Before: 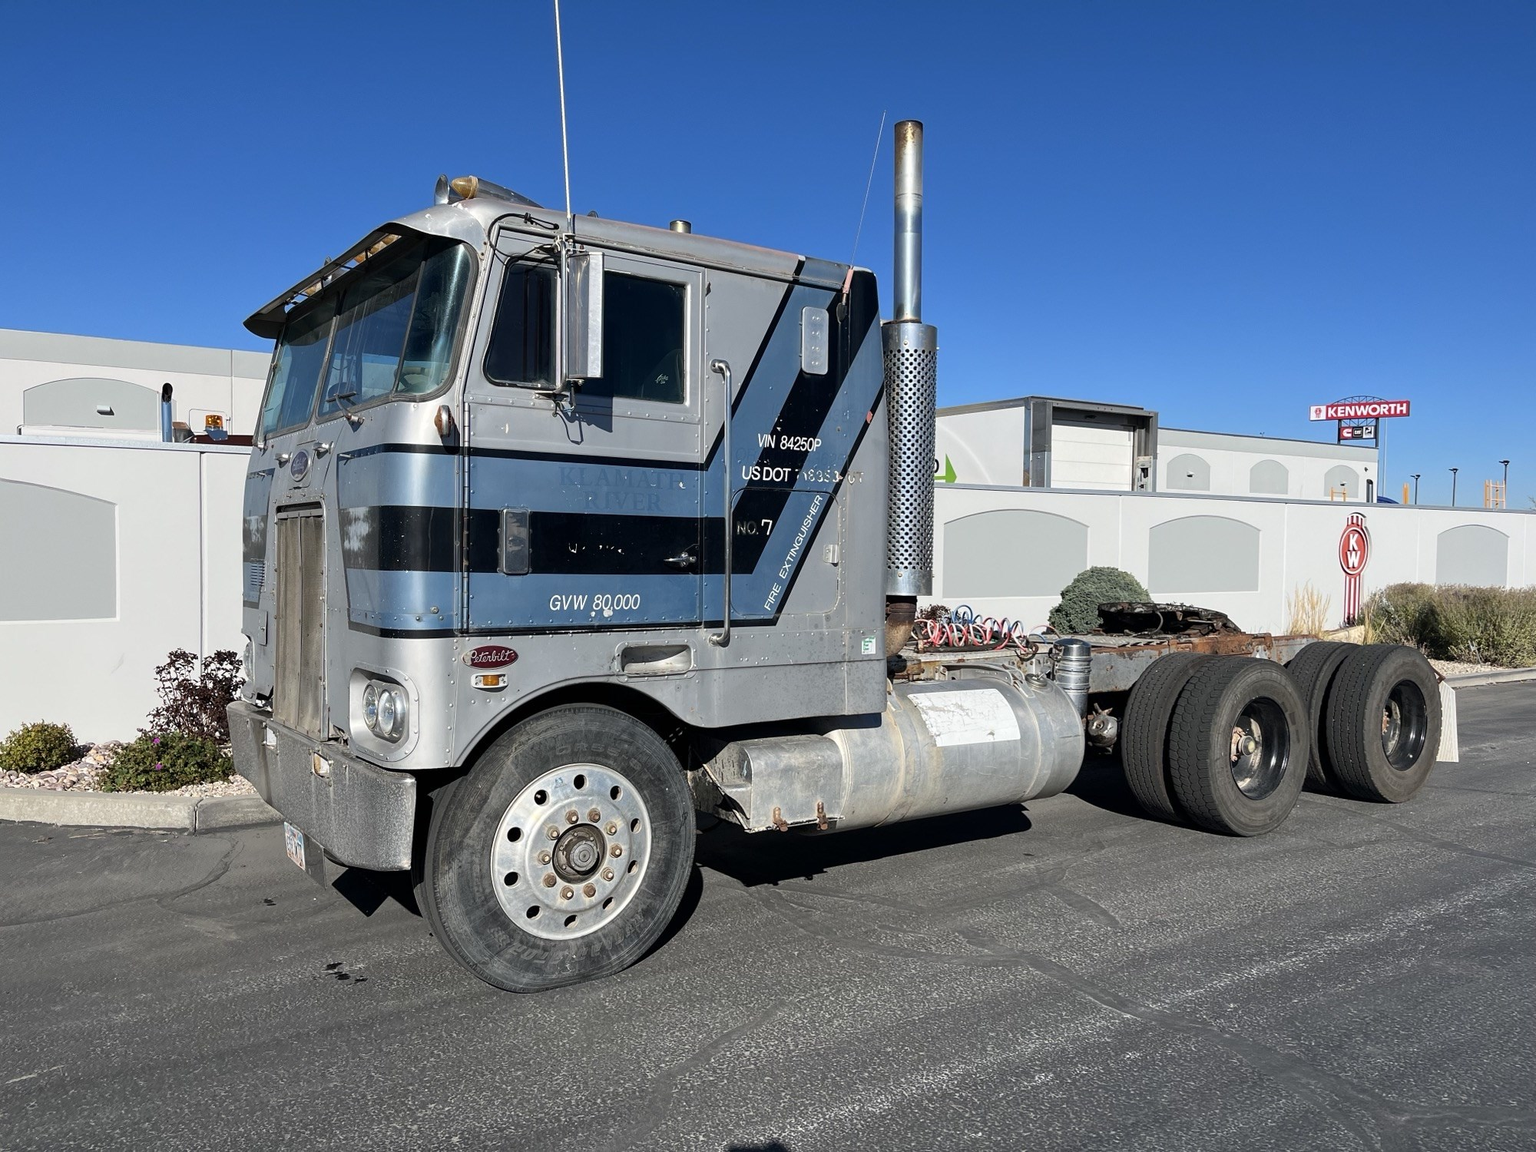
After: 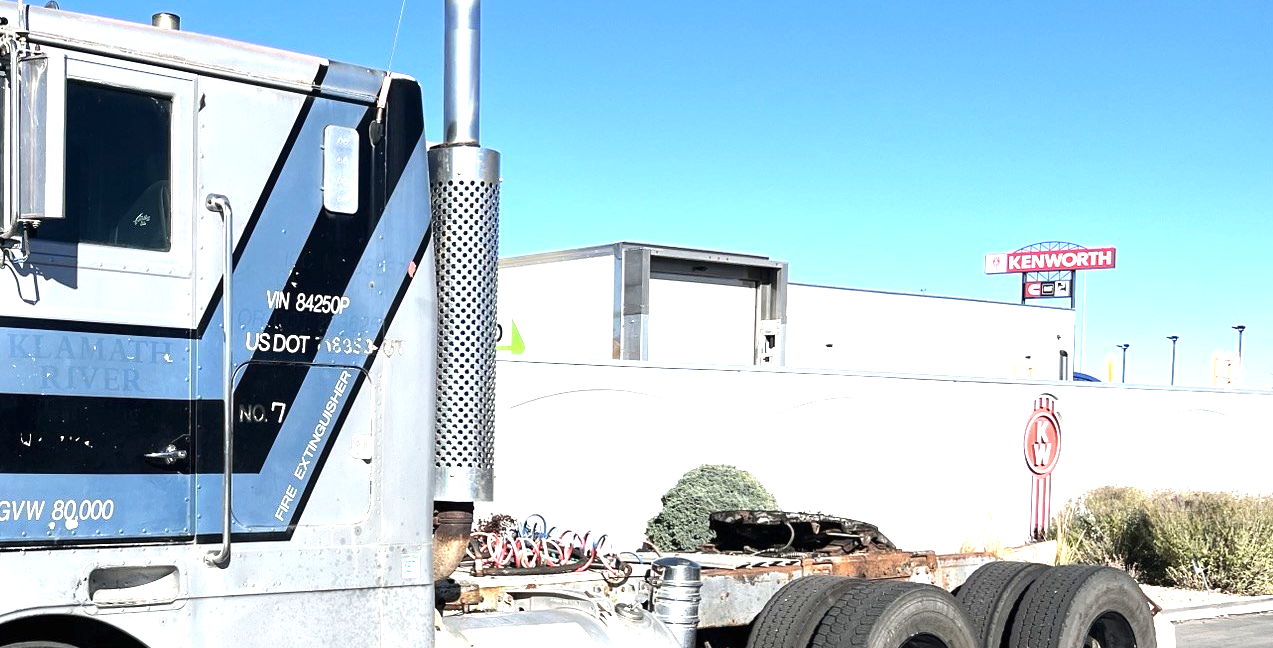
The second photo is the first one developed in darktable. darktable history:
tone equalizer: -8 EV -0.417 EV, -7 EV -0.389 EV, -6 EV -0.333 EV, -5 EV -0.222 EV, -3 EV 0.222 EV, -2 EV 0.333 EV, -1 EV 0.389 EV, +0 EV 0.417 EV, edges refinement/feathering 500, mask exposure compensation -1.57 EV, preserve details no
exposure: black level correction 0, exposure 1.2 EV, compensate exposure bias true, compensate highlight preservation false
crop: left 36.005%, top 18.293%, right 0.31%, bottom 38.444%
